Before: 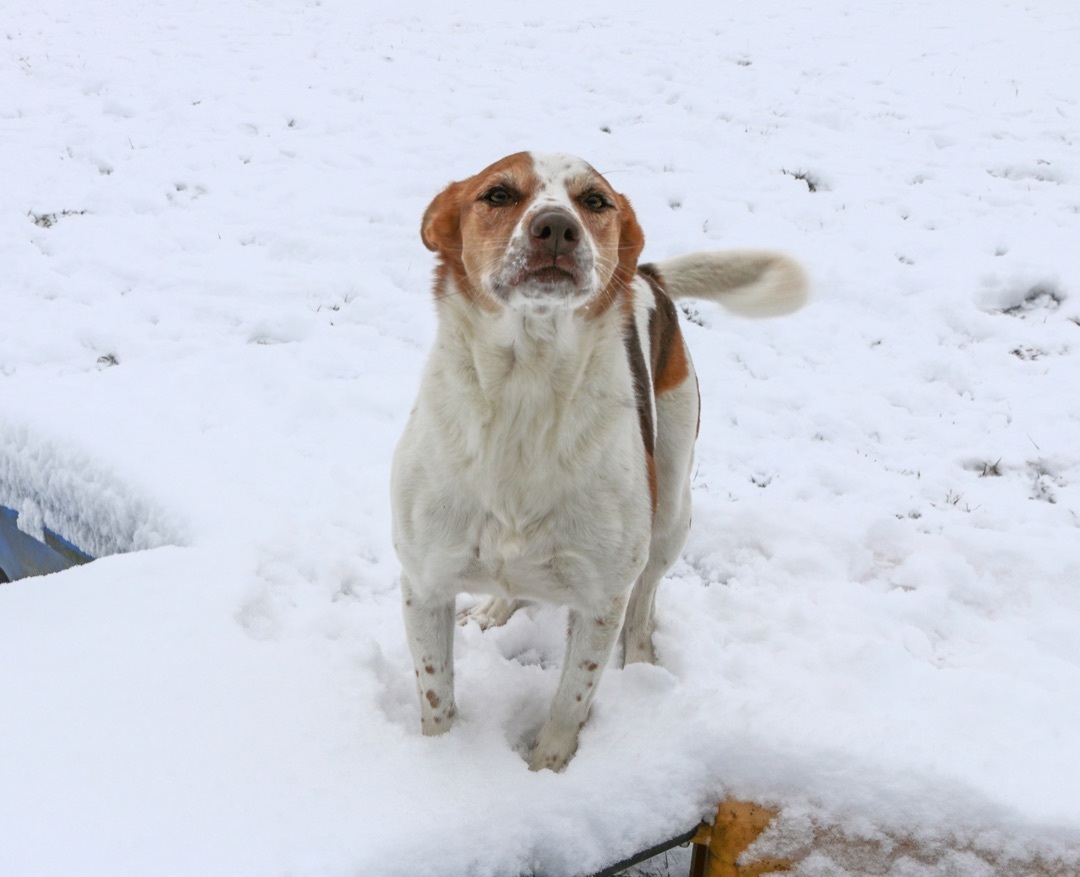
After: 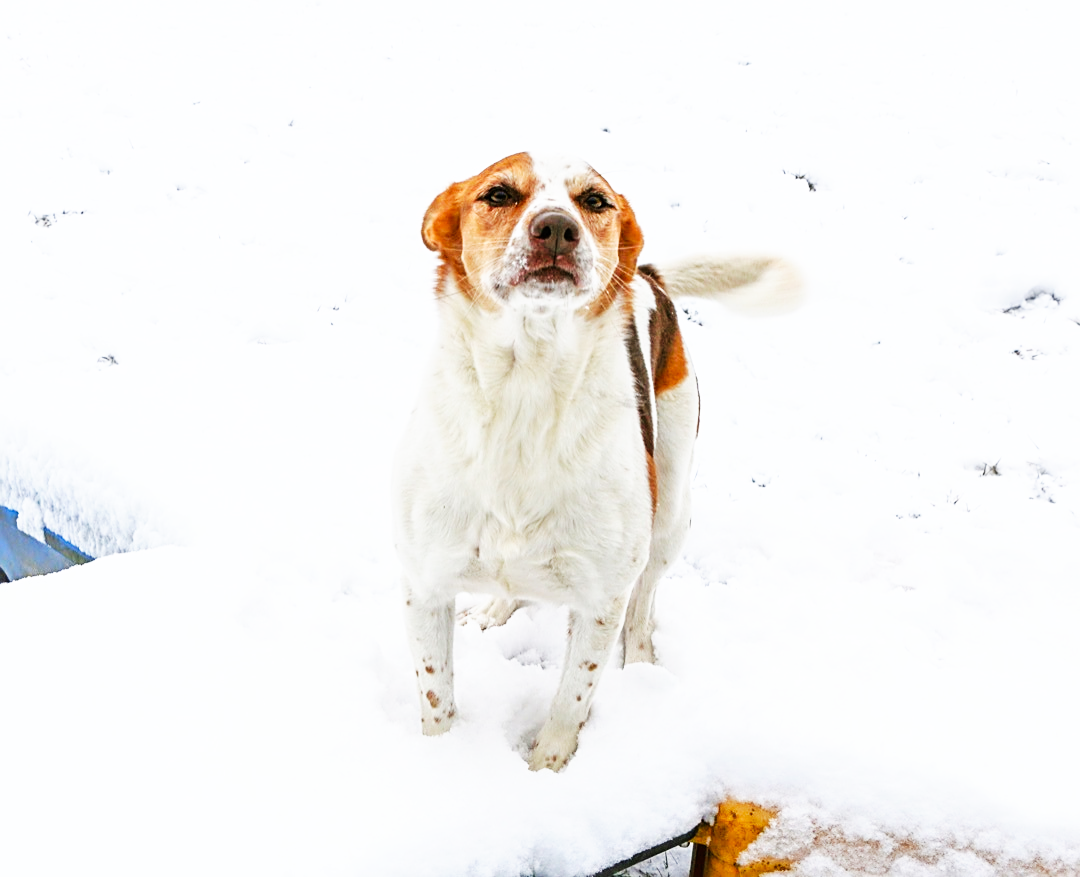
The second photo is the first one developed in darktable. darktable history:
color balance rgb: power › hue 73.59°, perceptual saturation grading › global saturation 12.684%, global vibrance 20%
sharpen: on, module defaults
base curve: curves: ch0 [(0, 0) (0.007, 0.004) (0.027, 0.03) (0.046, 0.07) (0.207, 0.54) (0.442, 0.872) (0.673, 0.972) (1, 1)], preserve colors none
